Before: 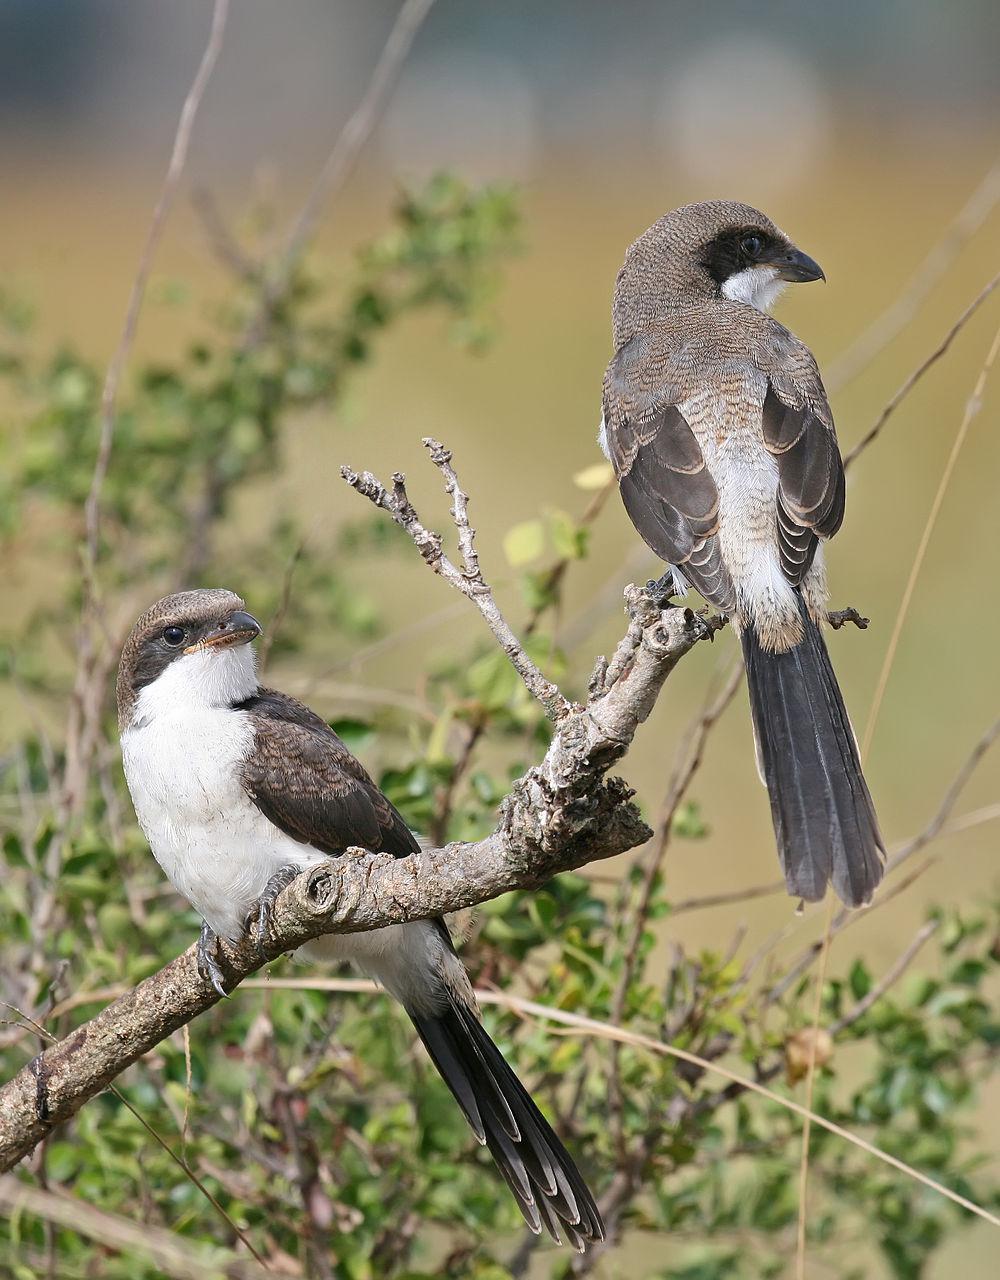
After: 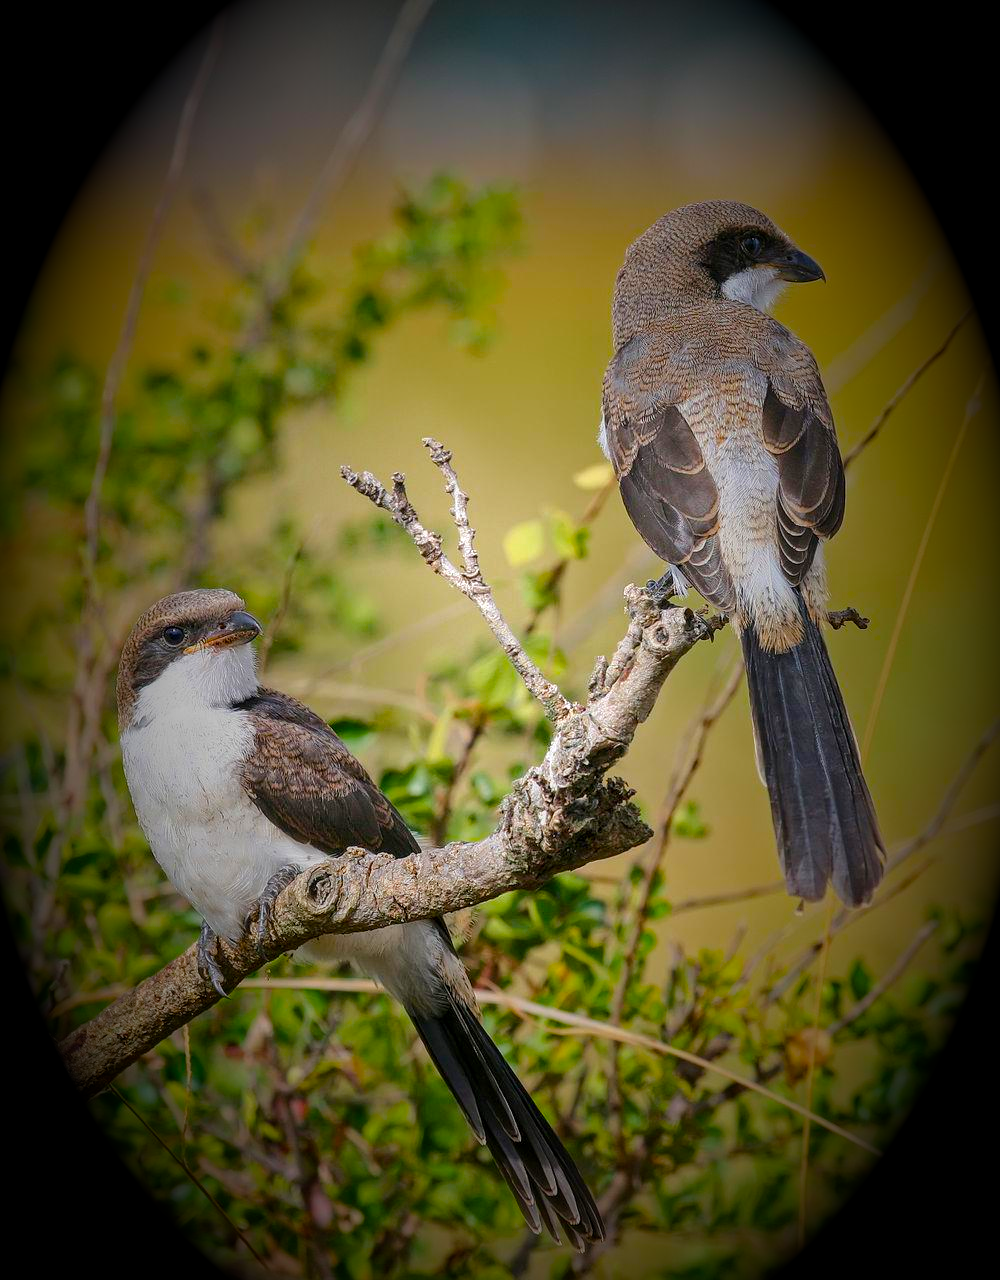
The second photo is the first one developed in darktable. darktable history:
vignetting: fall-off start 15.9%, fall-off radius 100%, brightness -1, saturation 0.5, width/height ratio 0.719
local contrast: on, module defaults
contrast brightness saturation: contrast 0.04, saturation 0.07
color balance rgb: perceptual saturation grading › global saturation 25%, perceptual brilliance grading › mid-tones 10%, perceptual brilliance grading › shadows 15%, global vibrance 20%
